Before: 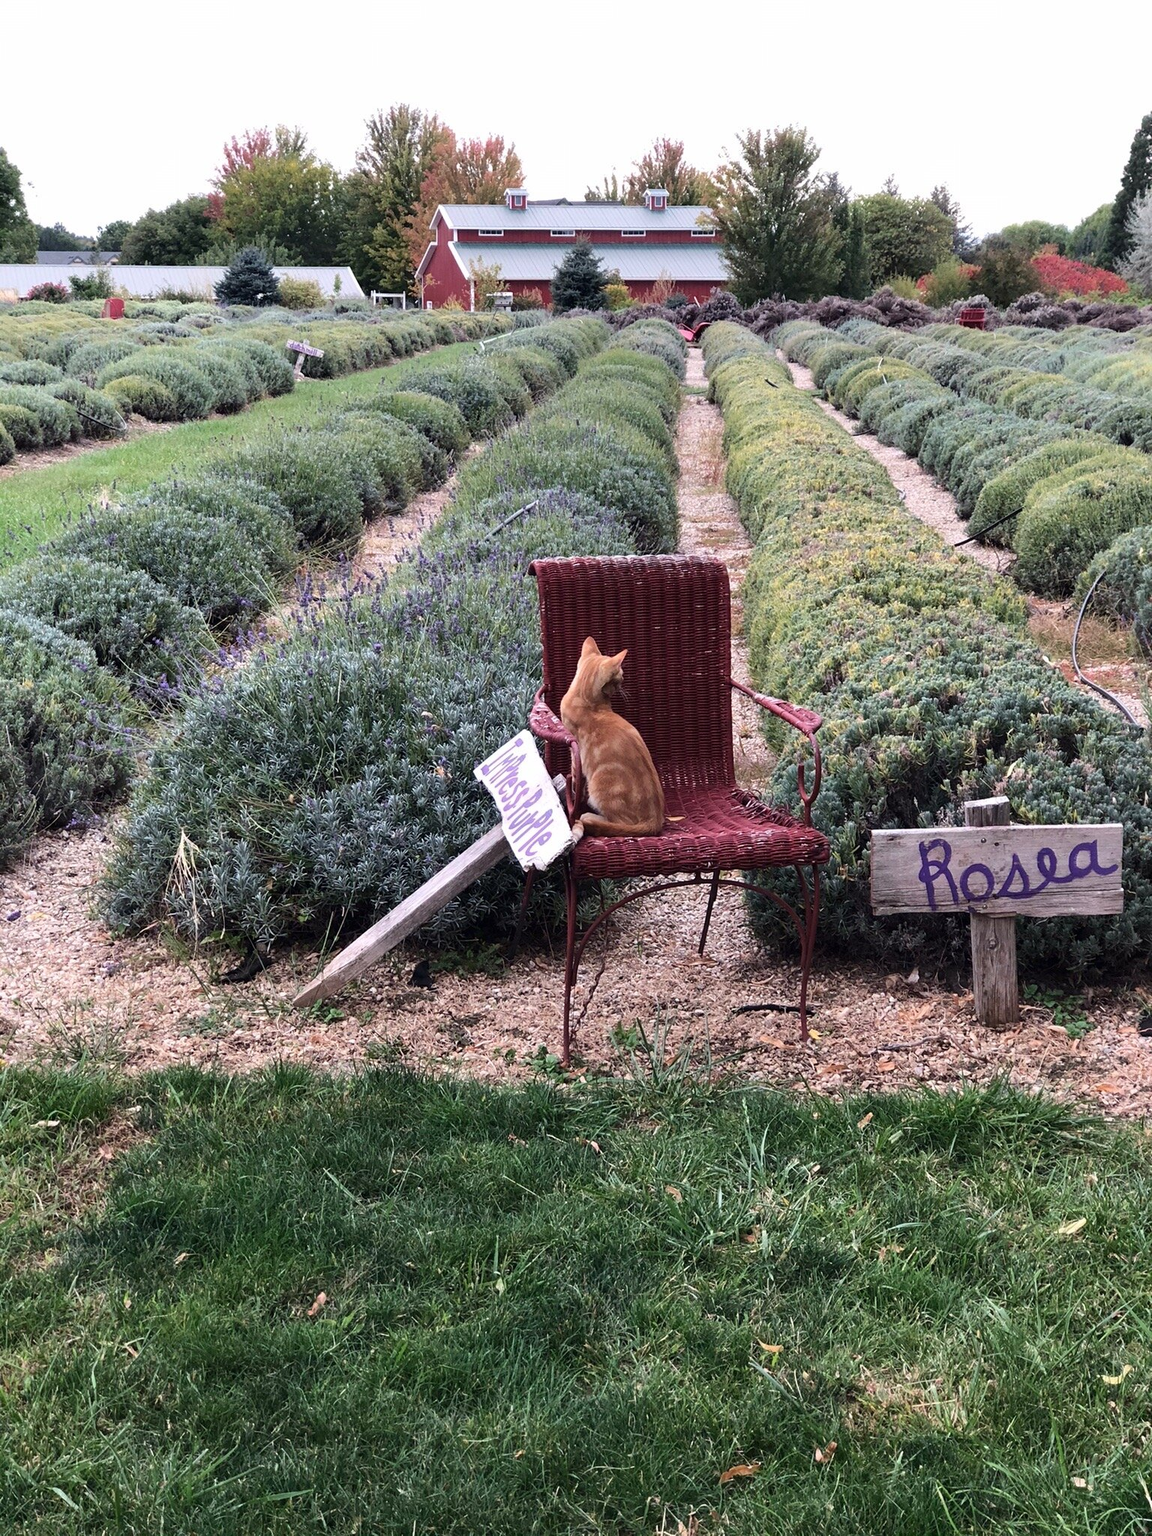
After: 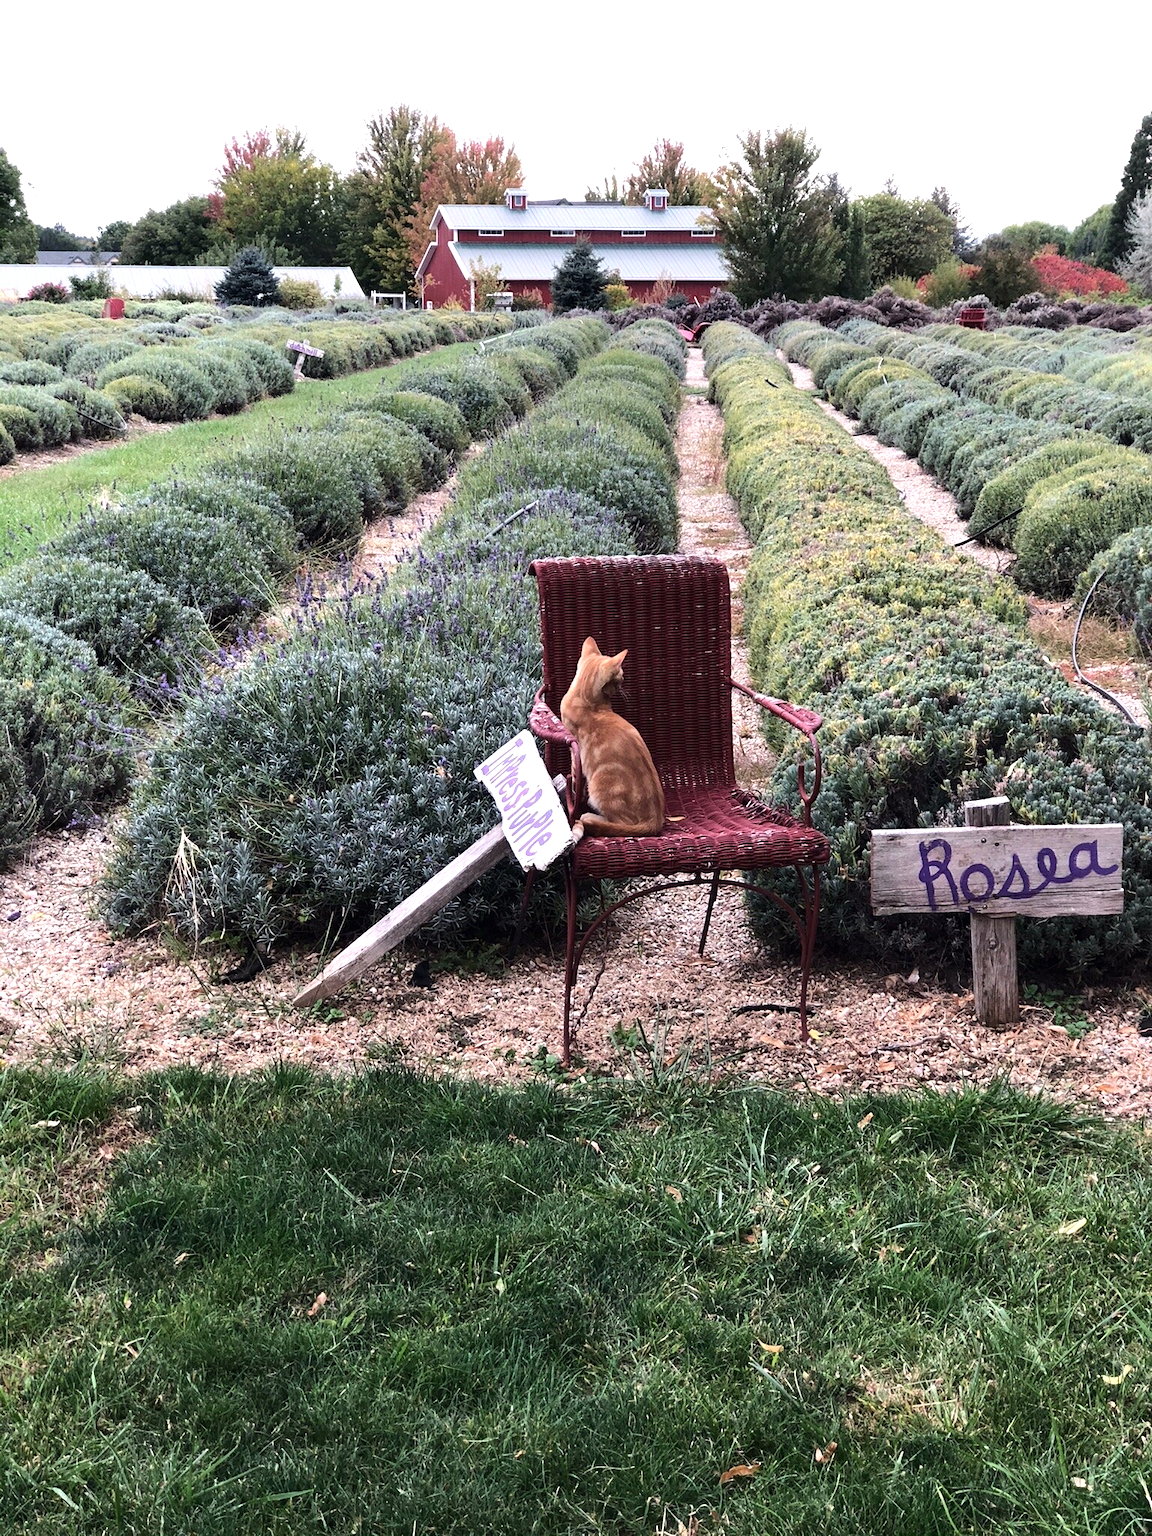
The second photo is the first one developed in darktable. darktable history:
tone equalizer: -8 EV -0.382 EV, -7 EV -0.356 EV, -6 EV -0.334 EV, -5 EV -0.185 EV, -3 EV 0.229 EV, -2 EV 0.34 EV, -1 EV 0.405 EV, +0 EV 0.387 EV, edges refinement/feathering 500, mask exposure compensation -1.57 EV, preserve details no
